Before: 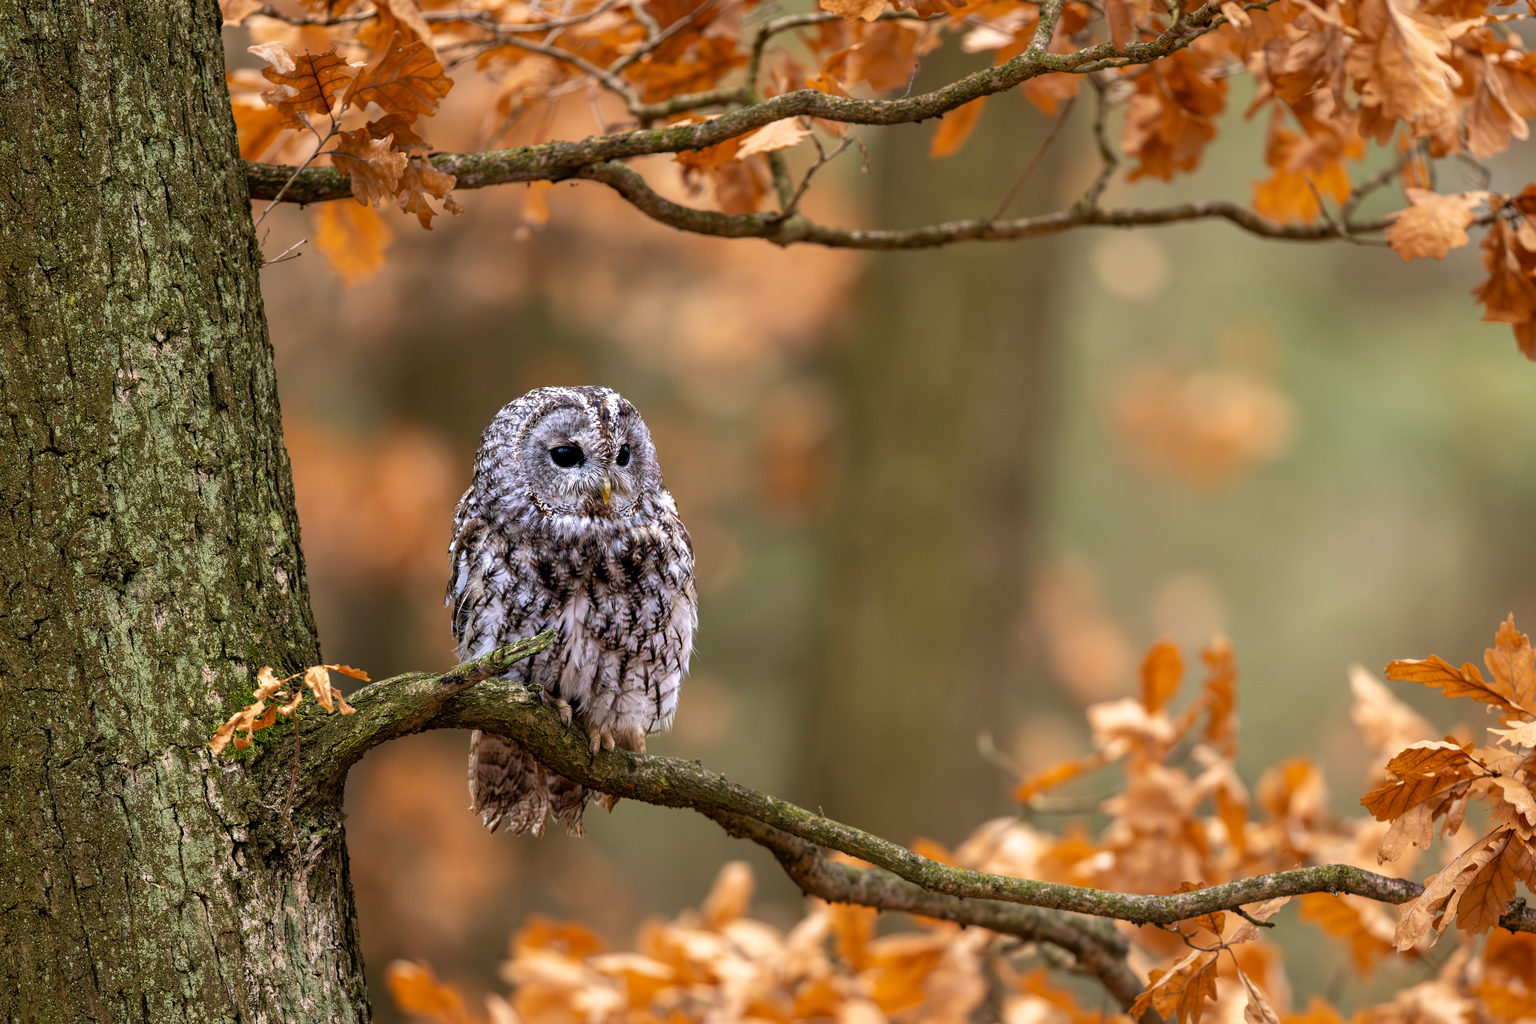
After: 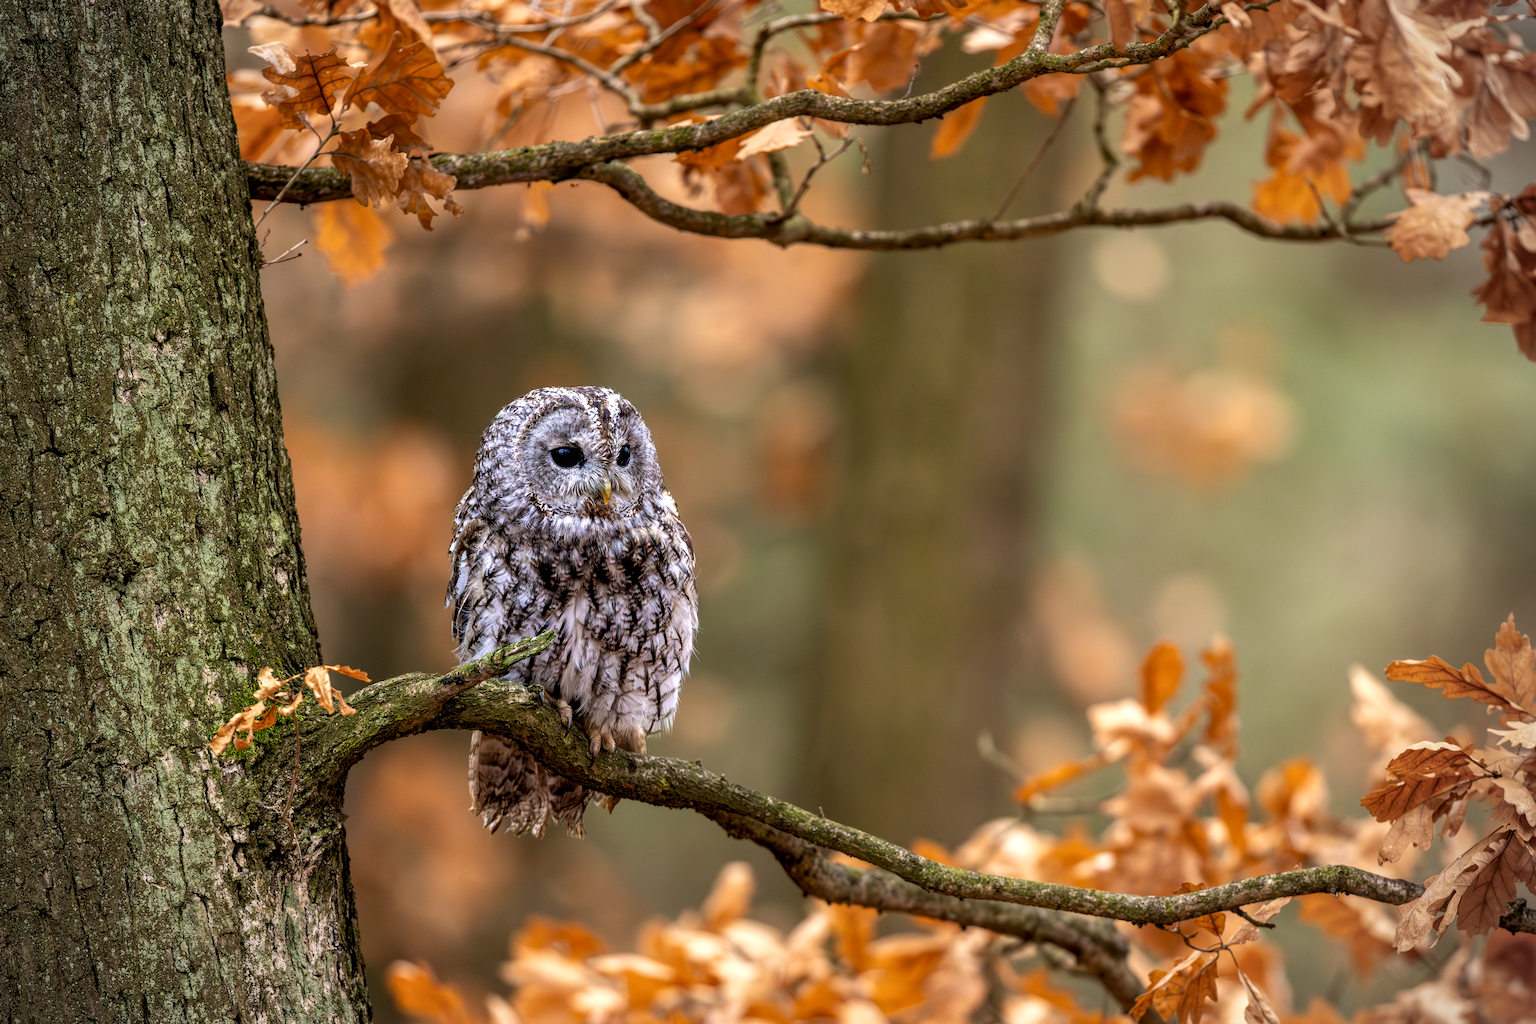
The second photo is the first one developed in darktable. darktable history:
local contrast: detail 130%
vignetting: on, module defaults
